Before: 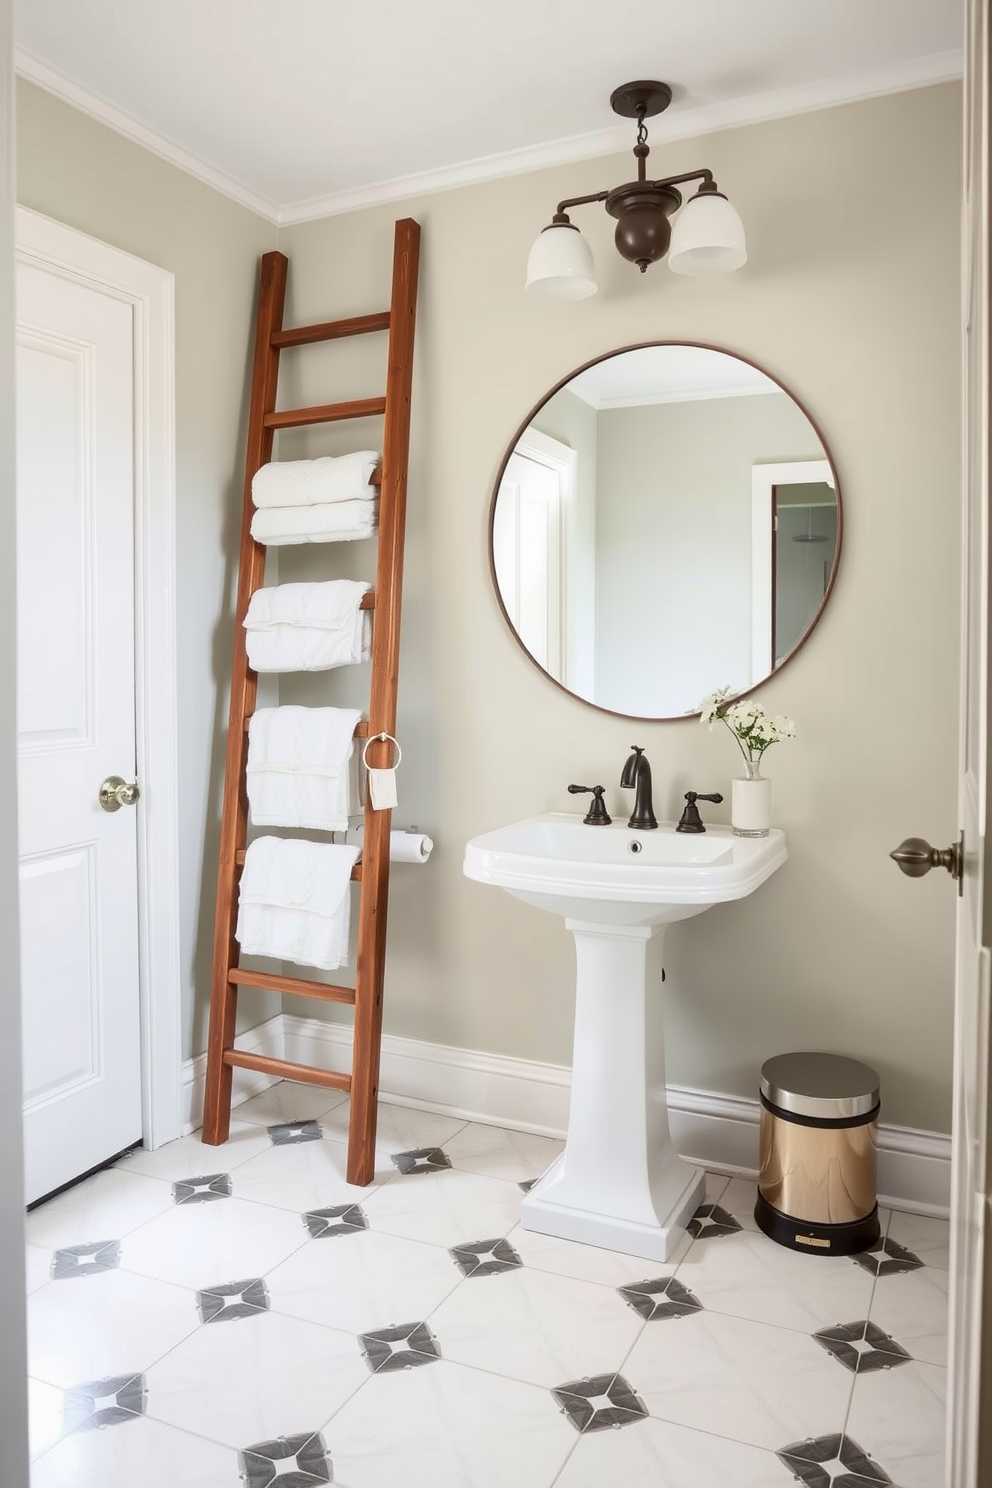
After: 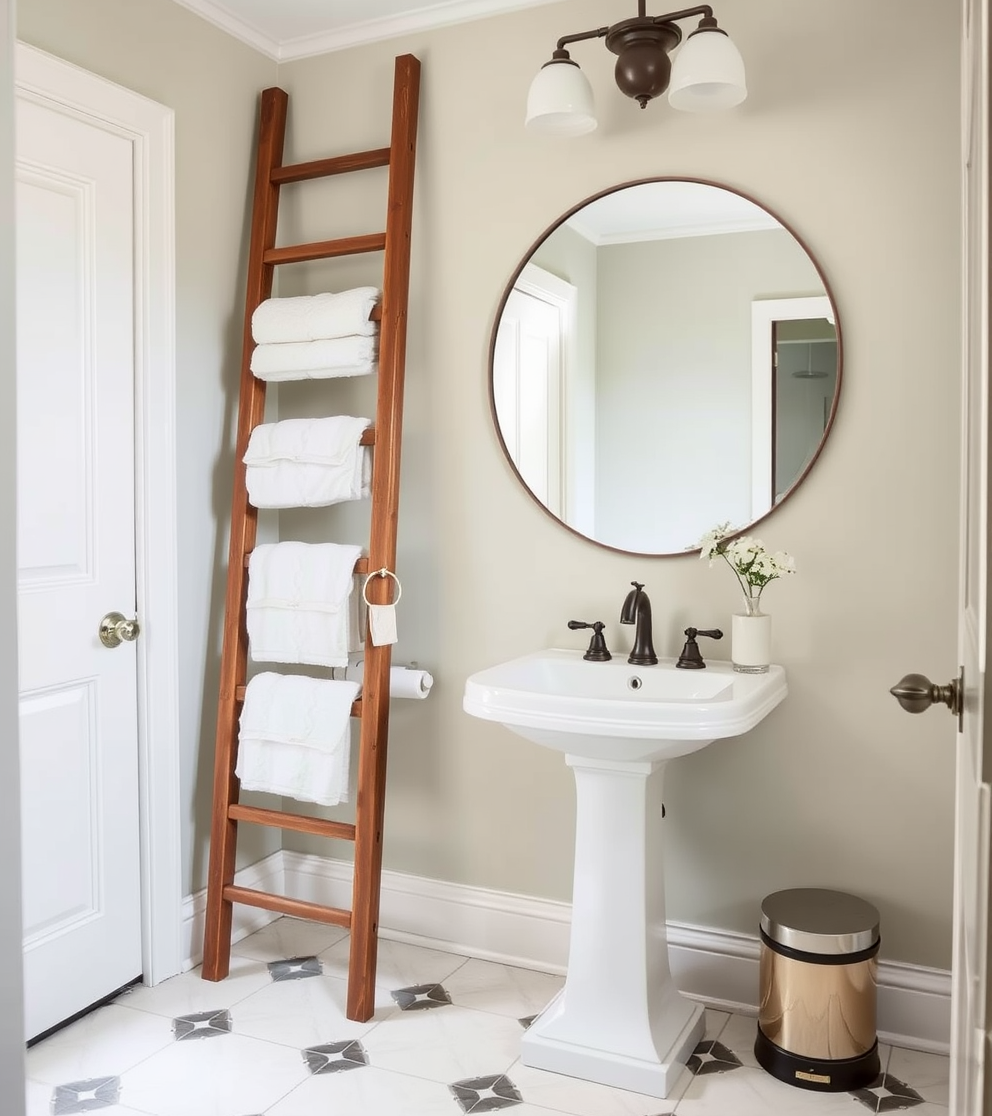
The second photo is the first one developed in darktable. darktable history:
crop: top 11.026%, bottom 13.919%
